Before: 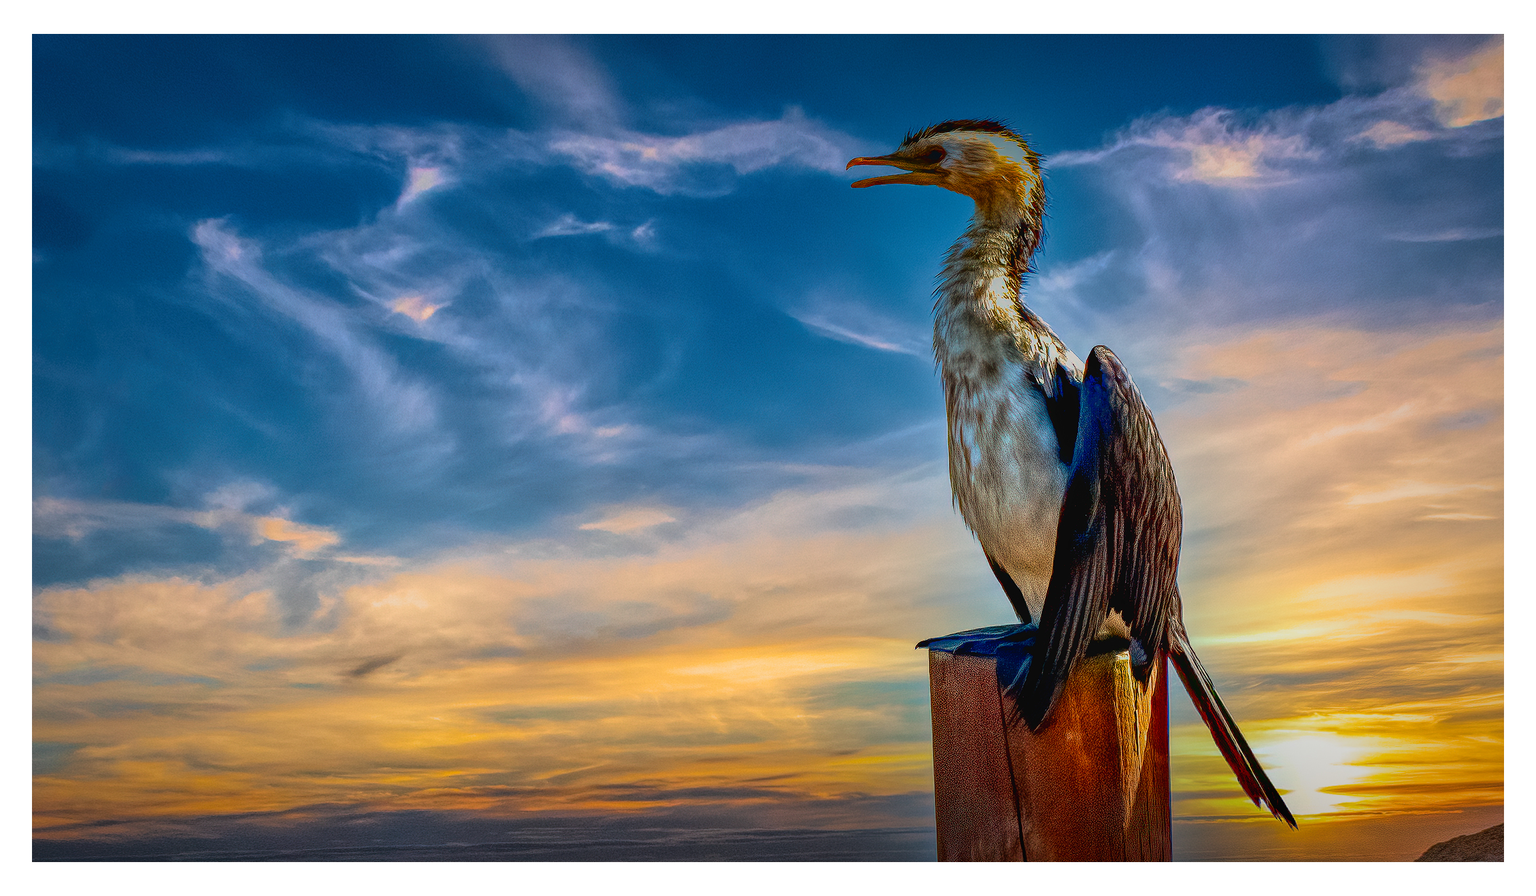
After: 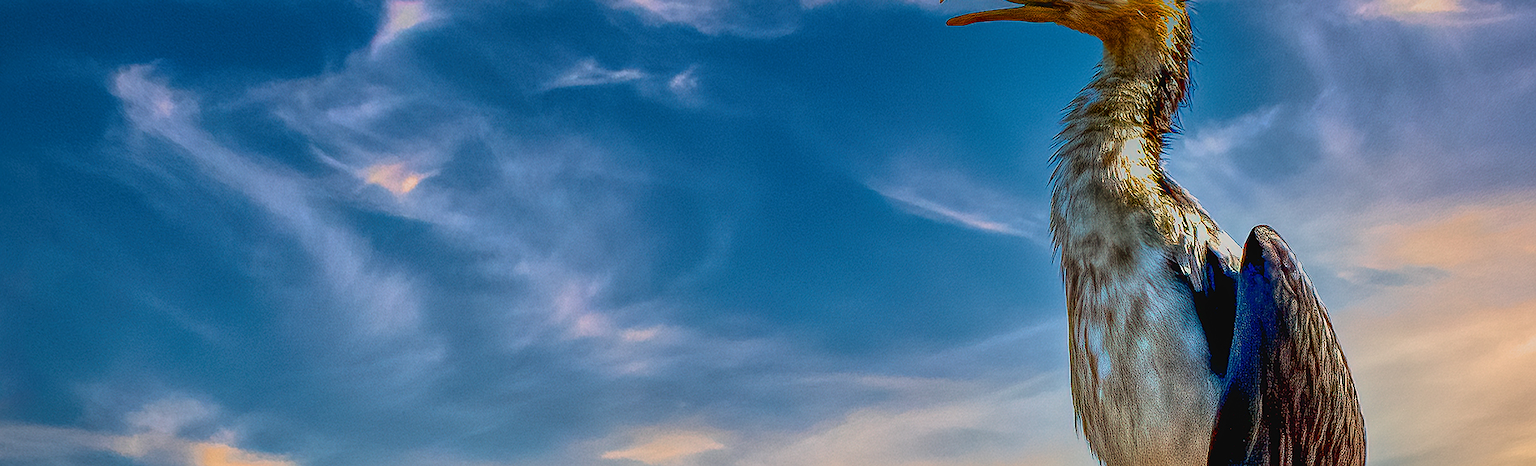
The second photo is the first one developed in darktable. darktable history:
crop: left 6.822%, top 18.765%, right 14.261%, bottom 40.149%
sharpen: radius 1.325, amount 0.304, threshold 0.233
